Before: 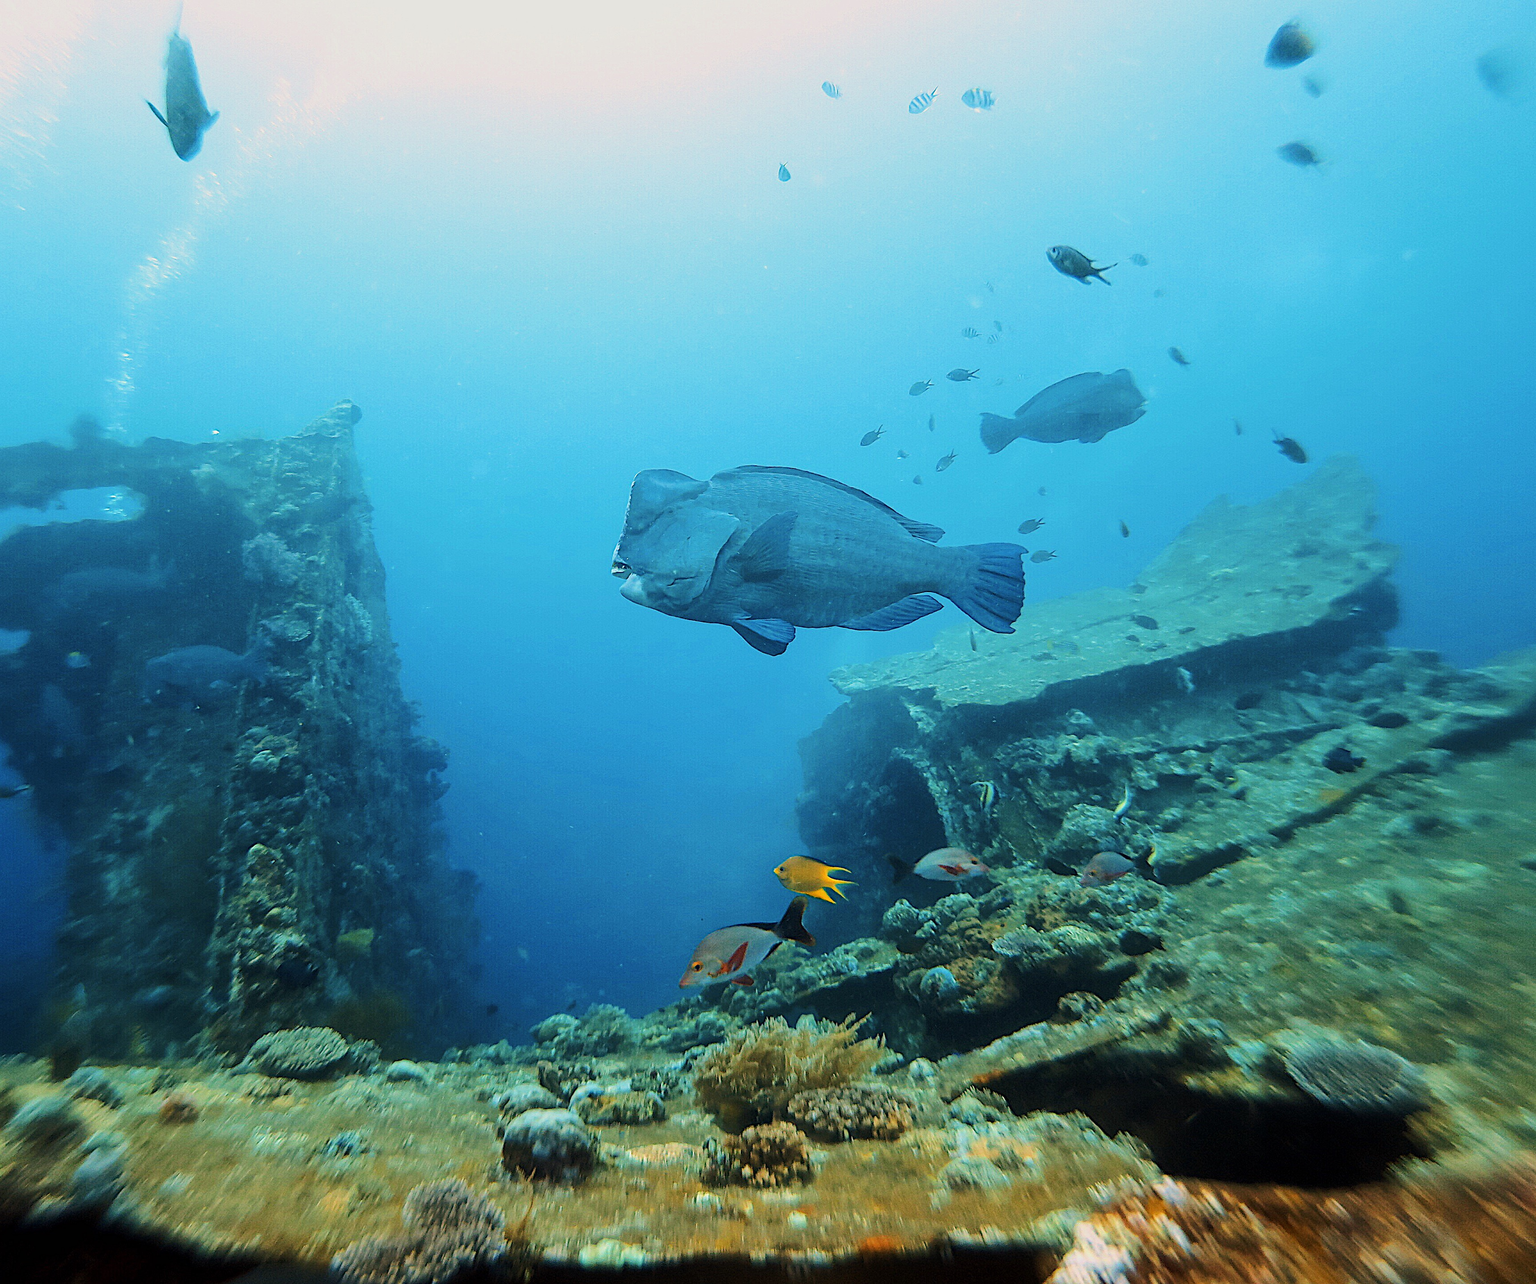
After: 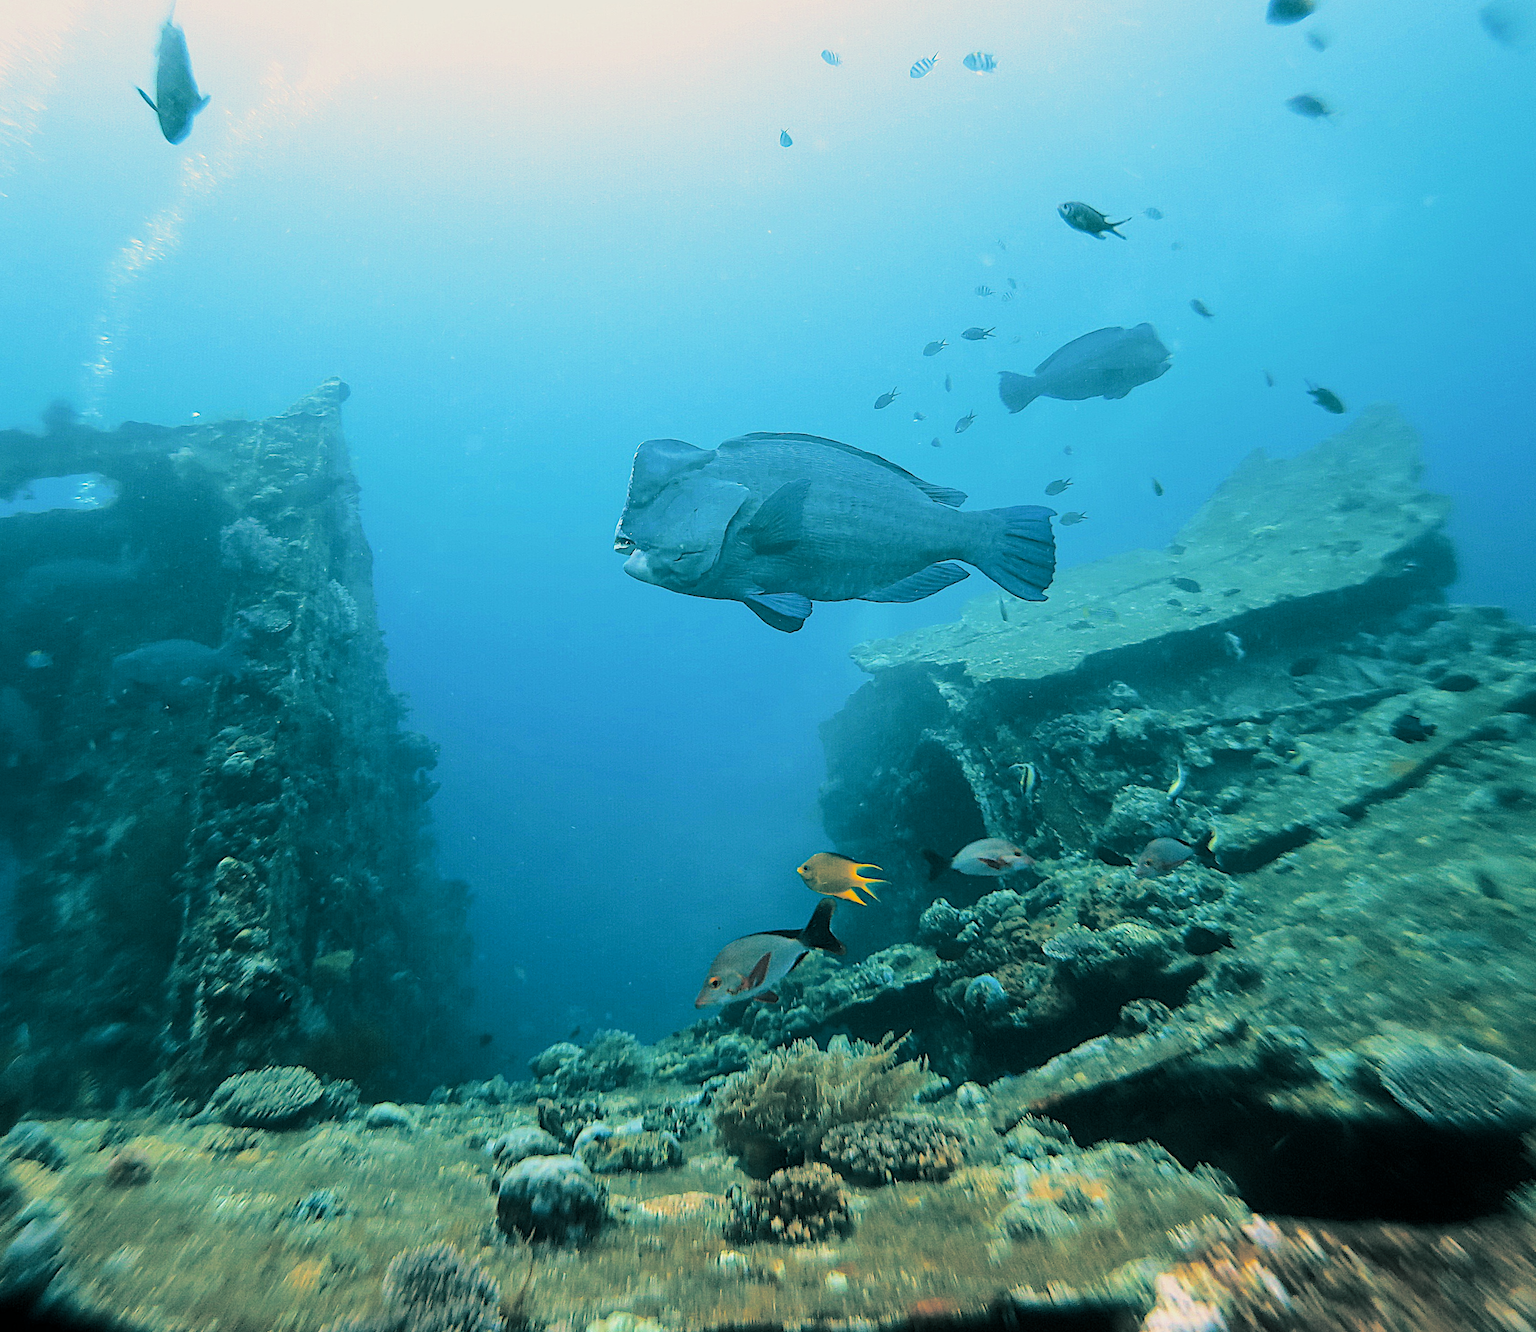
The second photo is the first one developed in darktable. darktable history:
rotate and perspective: rotation -1.68°, lens shift (vertical) -0.146, crop left 0.049, crop right 0.912, crop top 0.032, crop bottom 0.96
split-toning: shadows › hue 186.43°, highlights › hue 49.29°, compress 30.29%
